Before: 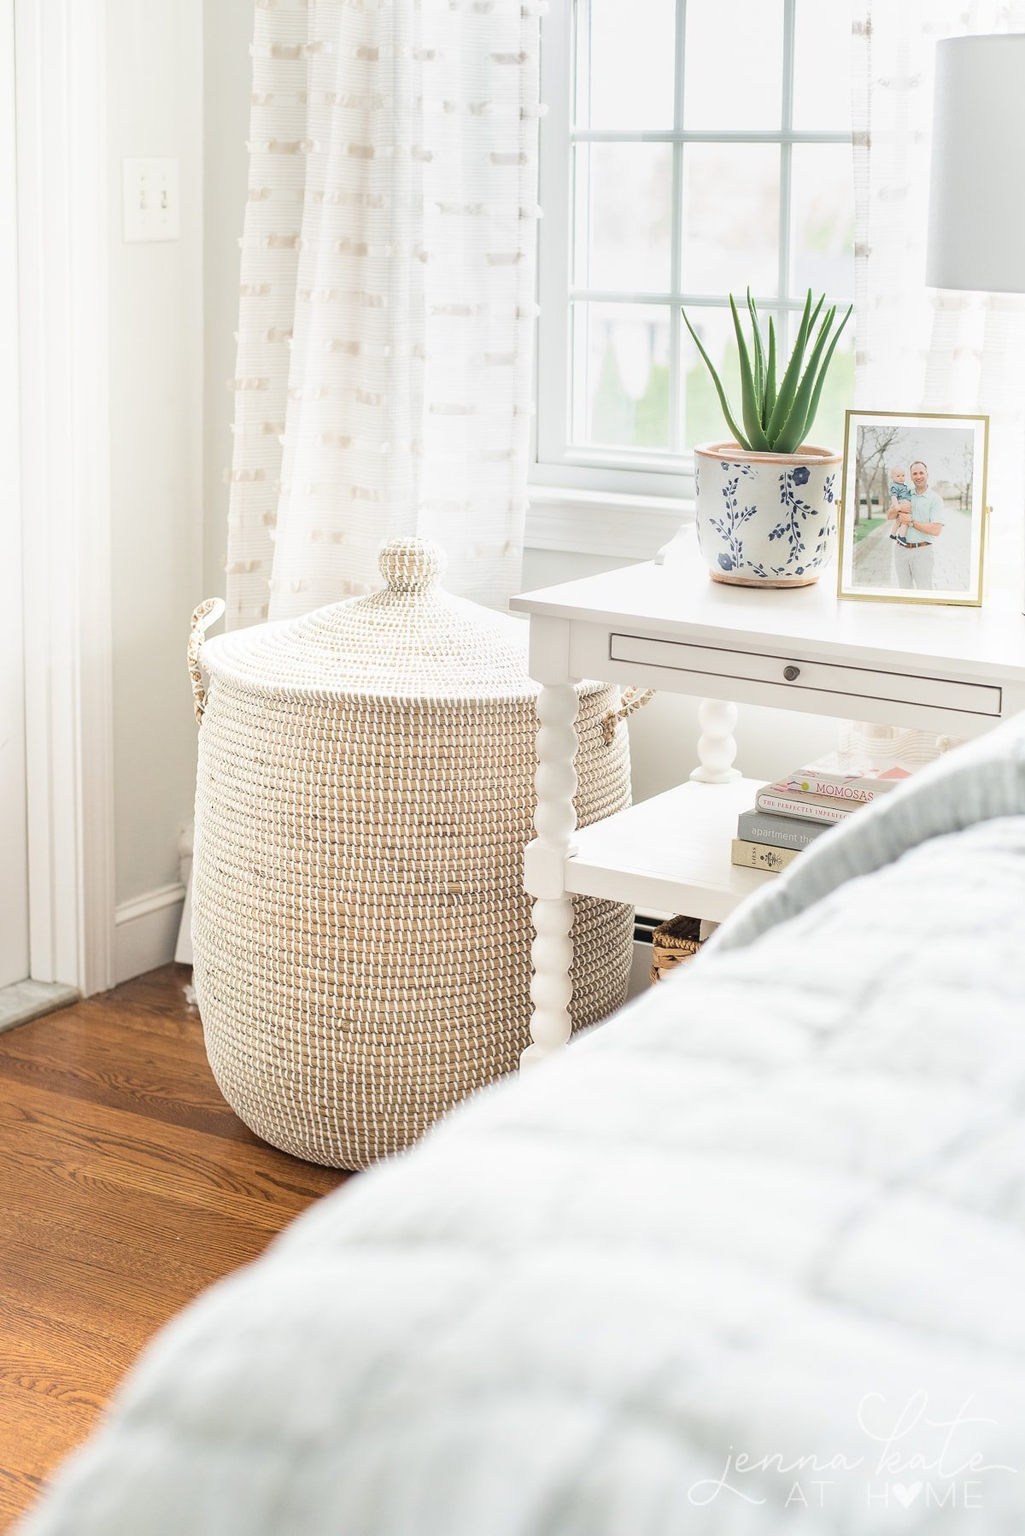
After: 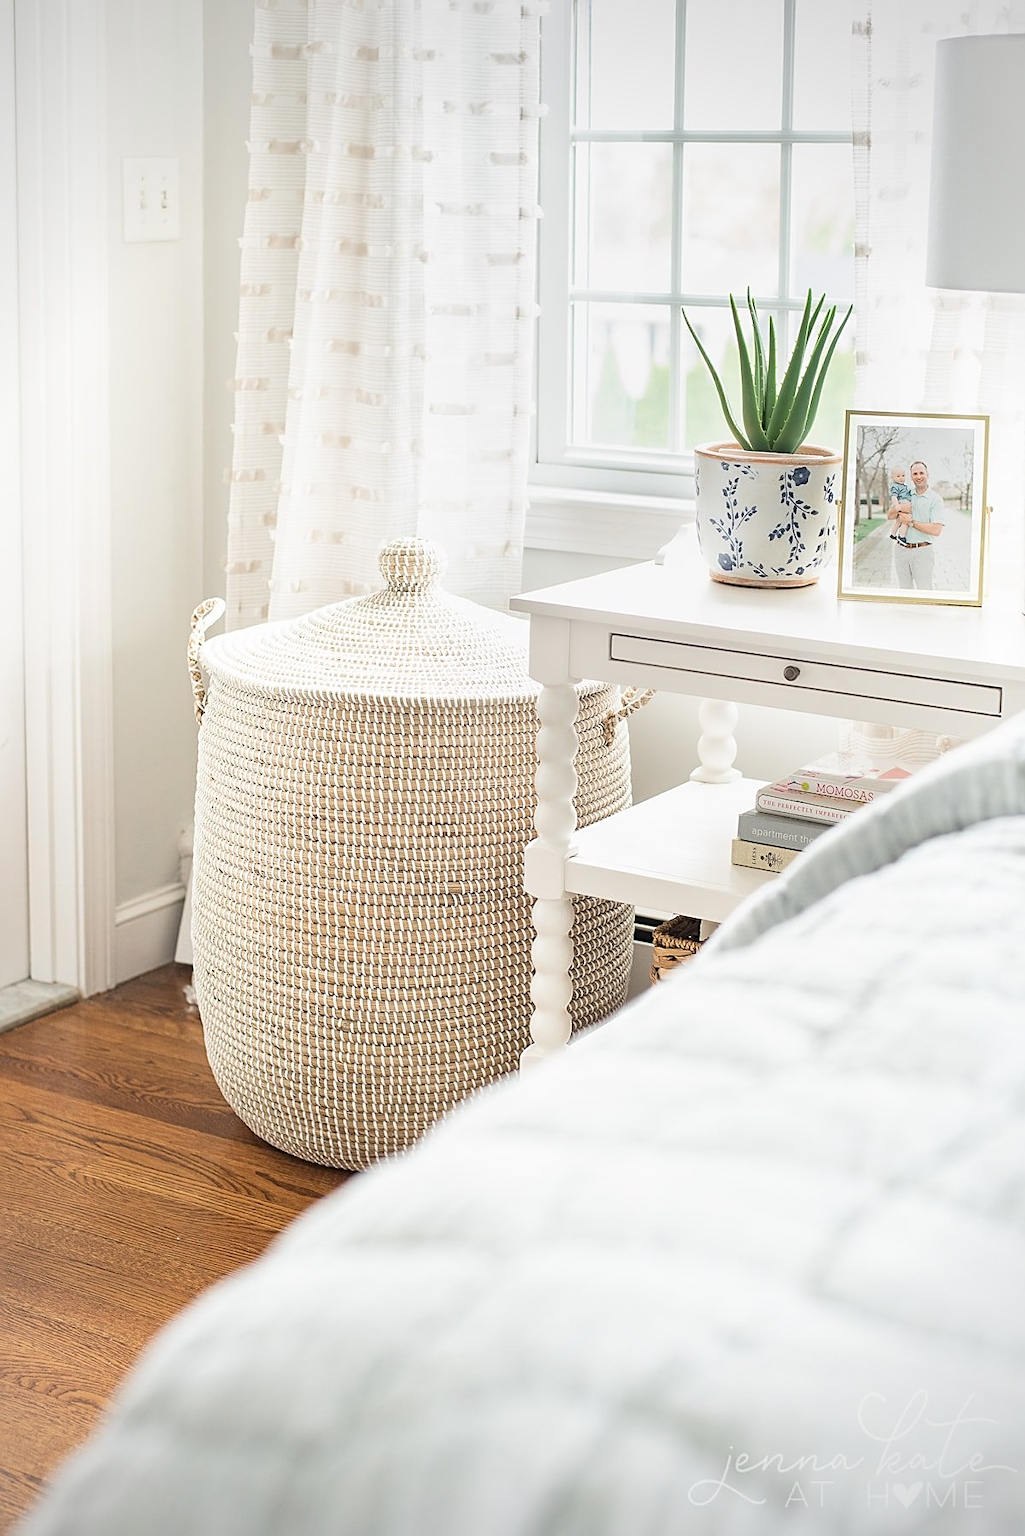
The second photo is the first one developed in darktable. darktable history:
vignetting: fall-off radius 60.92%
sharpen: on, module defaults
